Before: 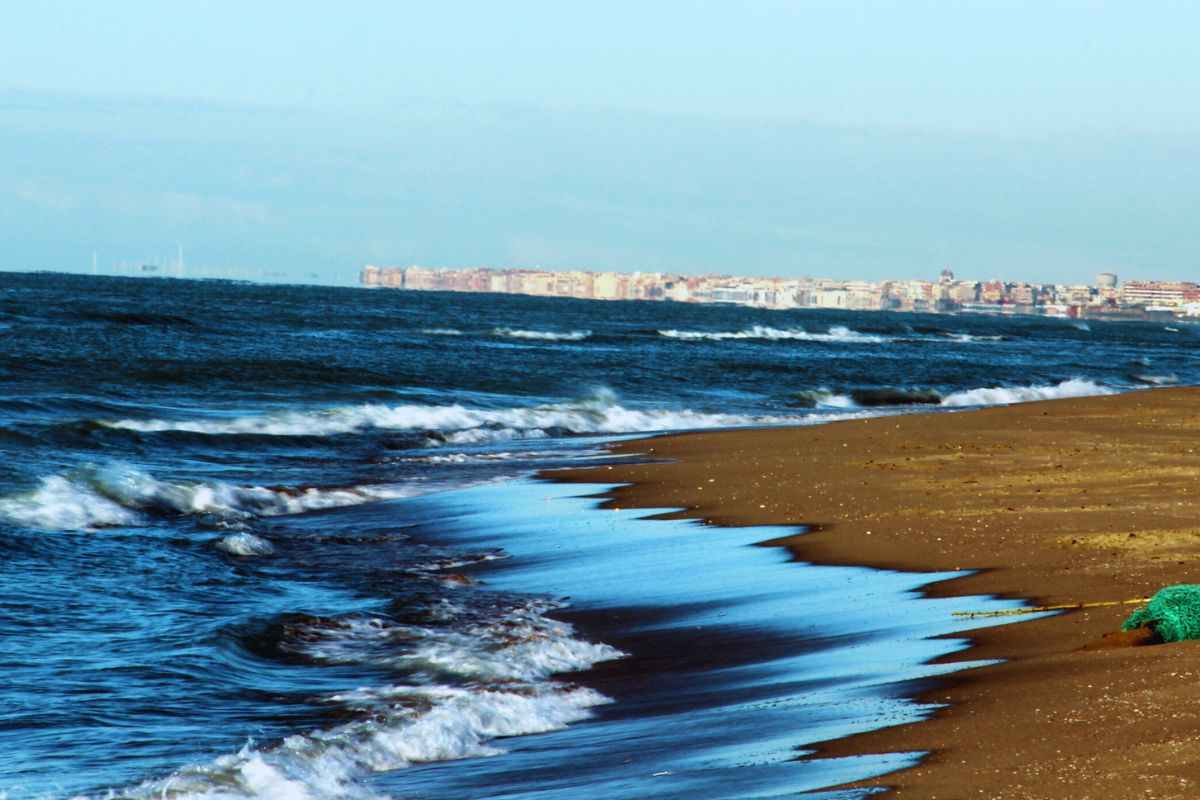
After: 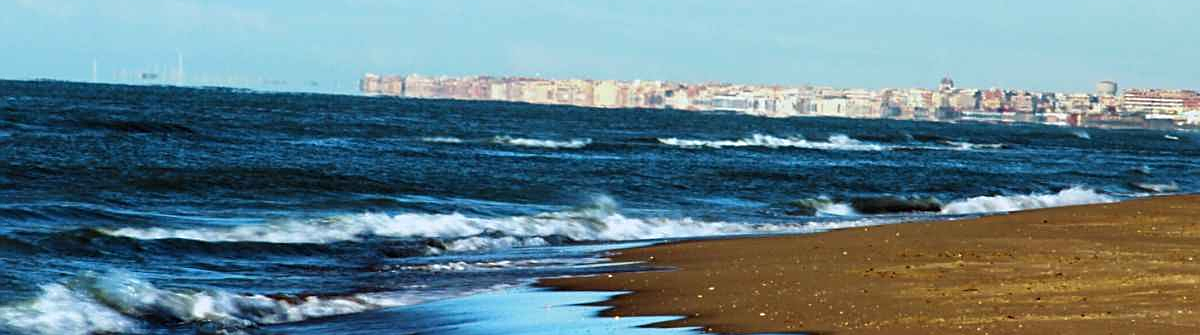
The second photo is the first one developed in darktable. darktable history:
crop and rotate: top 24.02%, bottom 34.026%
shadows and highlights: radius 329.2, shadows 54.34, highlights -98.3, compress 94.46%, soften with gaussian
sharpen: on, module defaults
